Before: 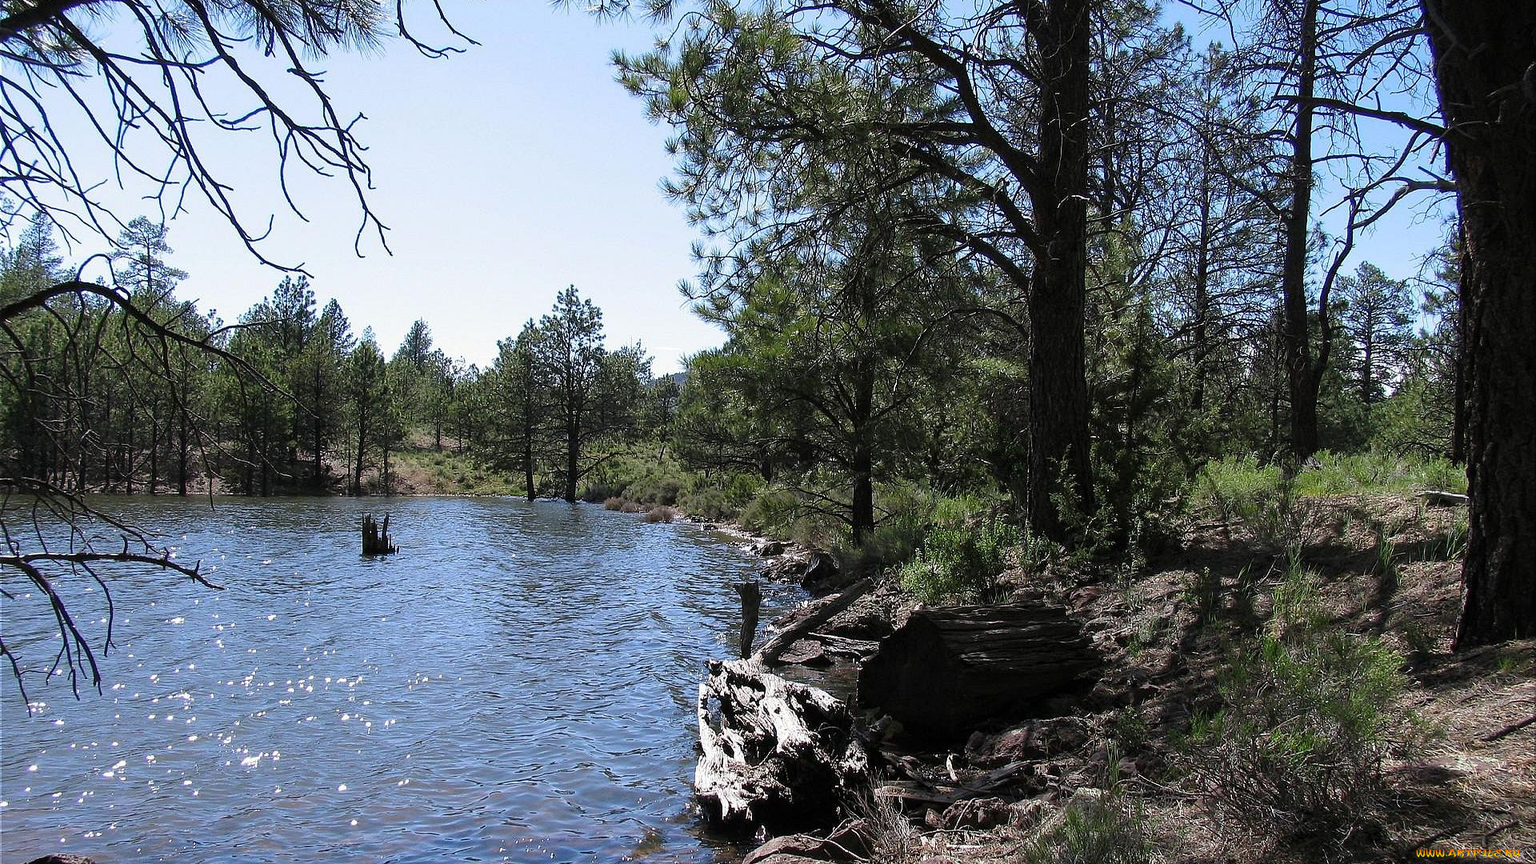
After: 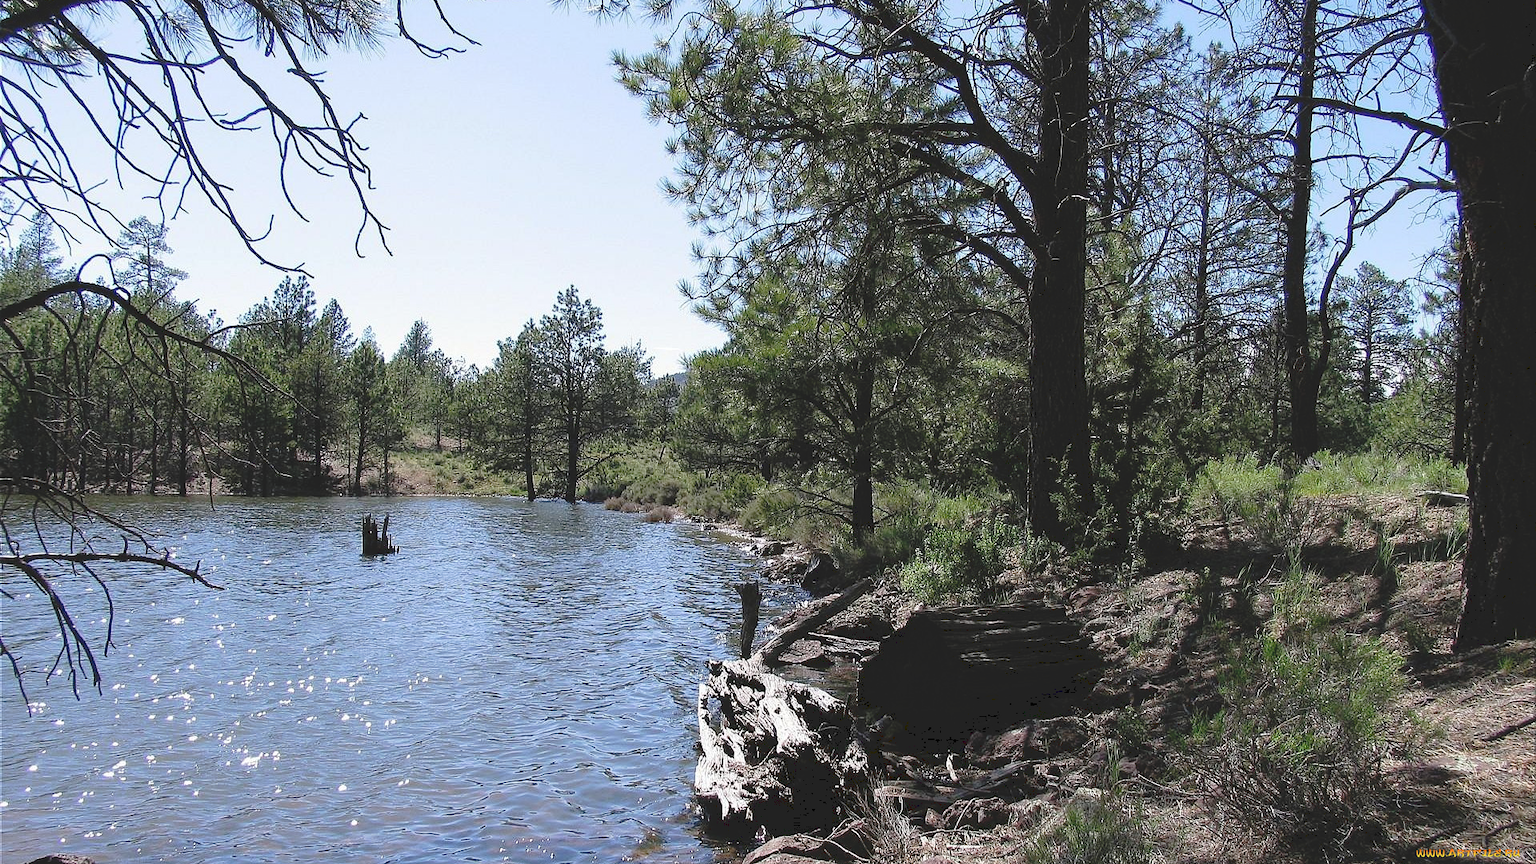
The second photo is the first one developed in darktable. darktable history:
tone curve: curves: ch0 [(0, 0) (0.003, 0.132) (0.011, 0.13) (0.025, 0.134) (0.044, 0.138) (0.069, 0.154) (0.1, 0.17) (0.136, 0.198) (0.177, 0.25) (0.224, 0.308) (0.277, 0.371) (0.335, 0.432) (0.399, 0.491) (0.468, 0.55) (0.543, 0.612) (0.623, 0.679) (0.709, 0.766) (0.801, 0.842) (0.898, 0.912) (1, 1)], preserve colors none
